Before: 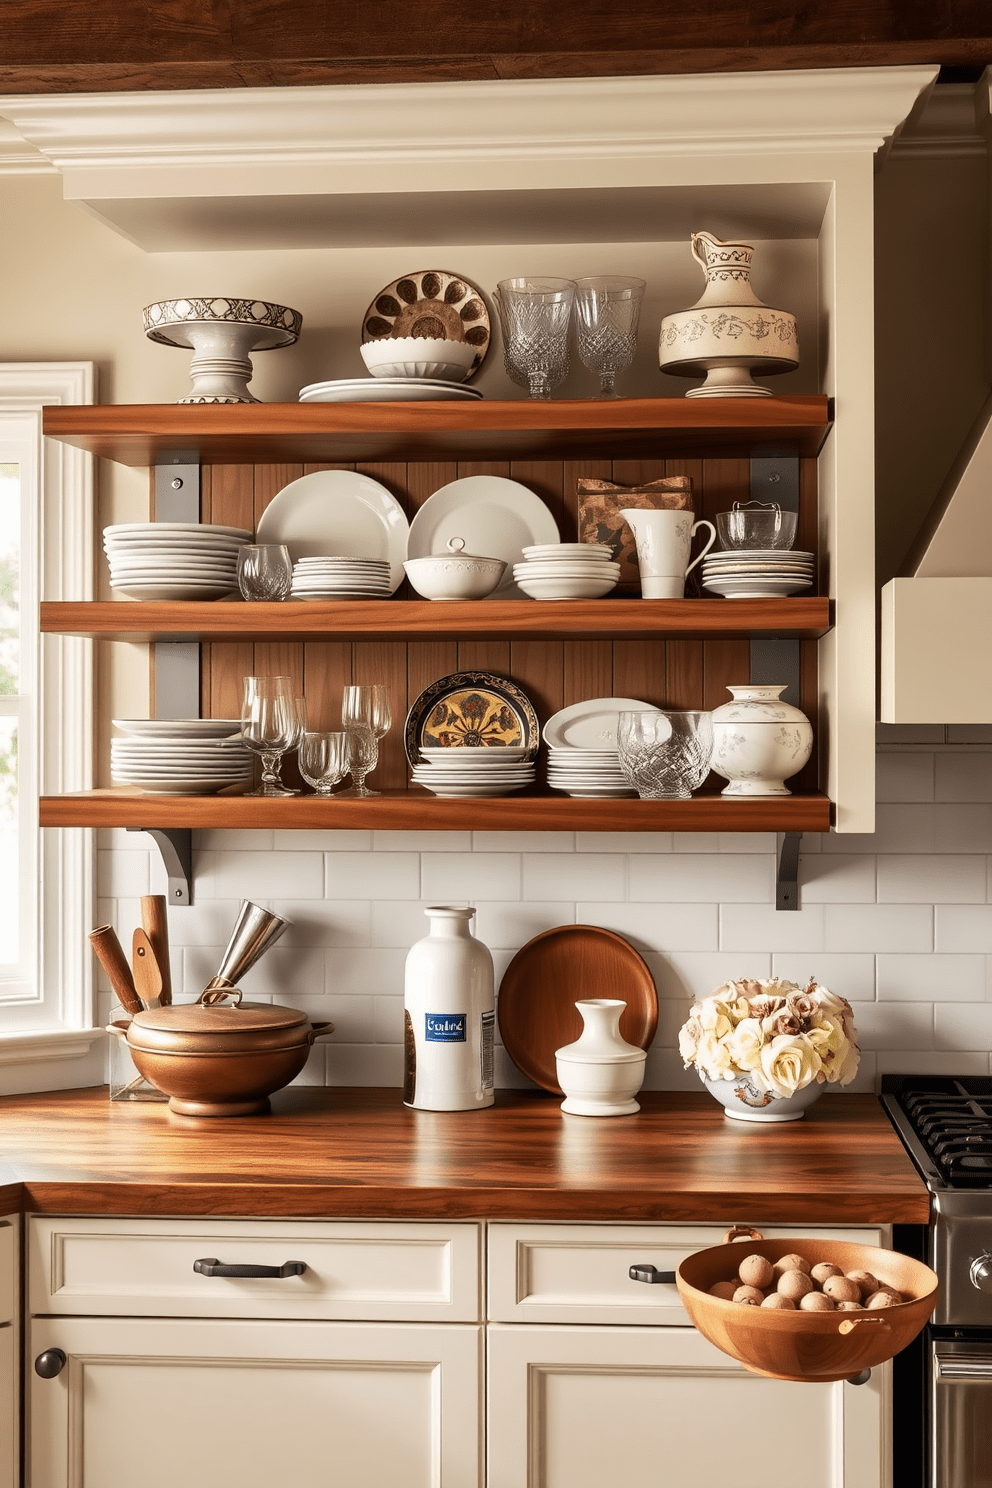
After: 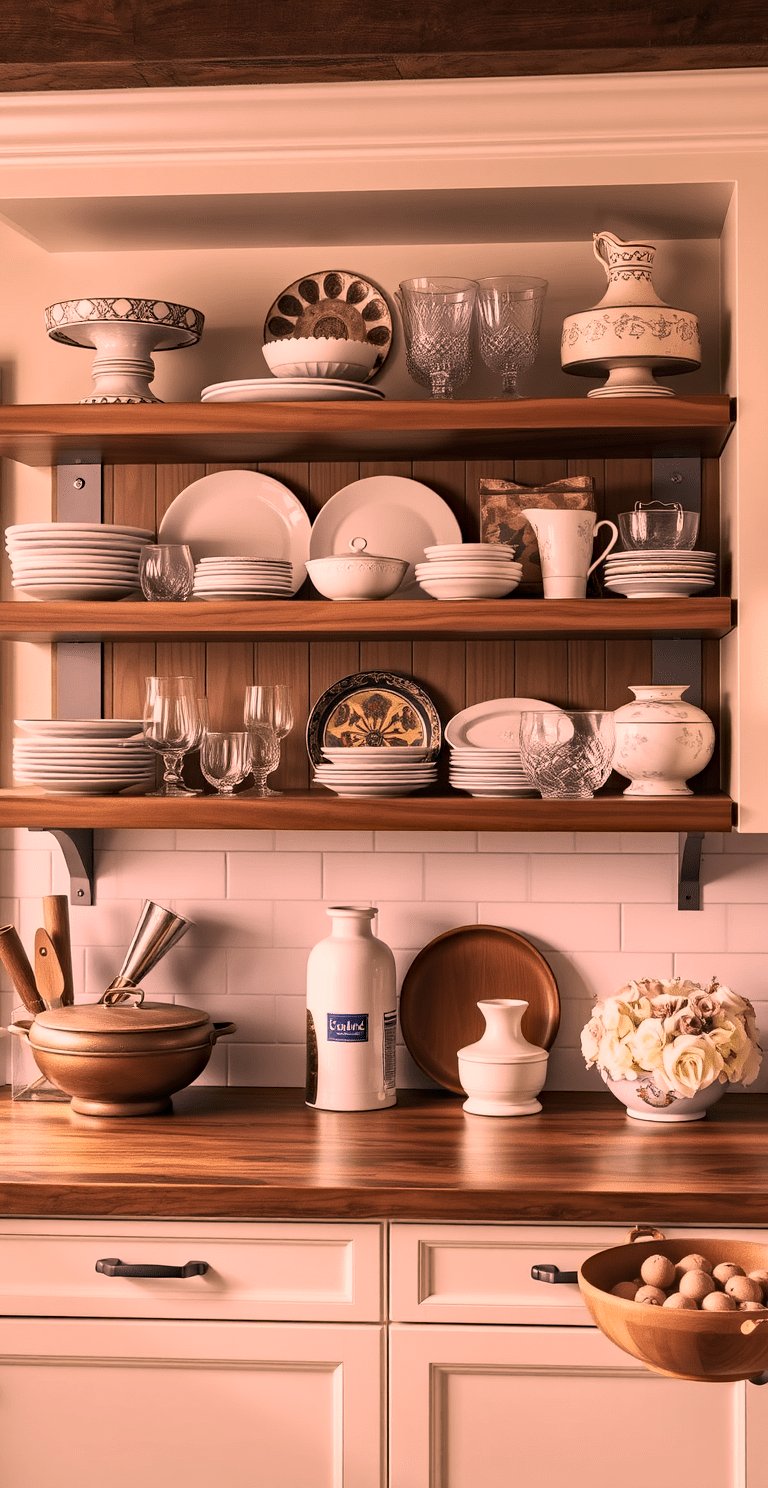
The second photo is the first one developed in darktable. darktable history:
color correction: highlights a* 40, highlights b* 40, saturation 0.69
haze removal: compatibility mode true, adaptive false
crop: left 9.88%, right 12.664%
color calibration: illuminant as shot in camera, x 0.37, y 0.382, temperature 4313.32 K
